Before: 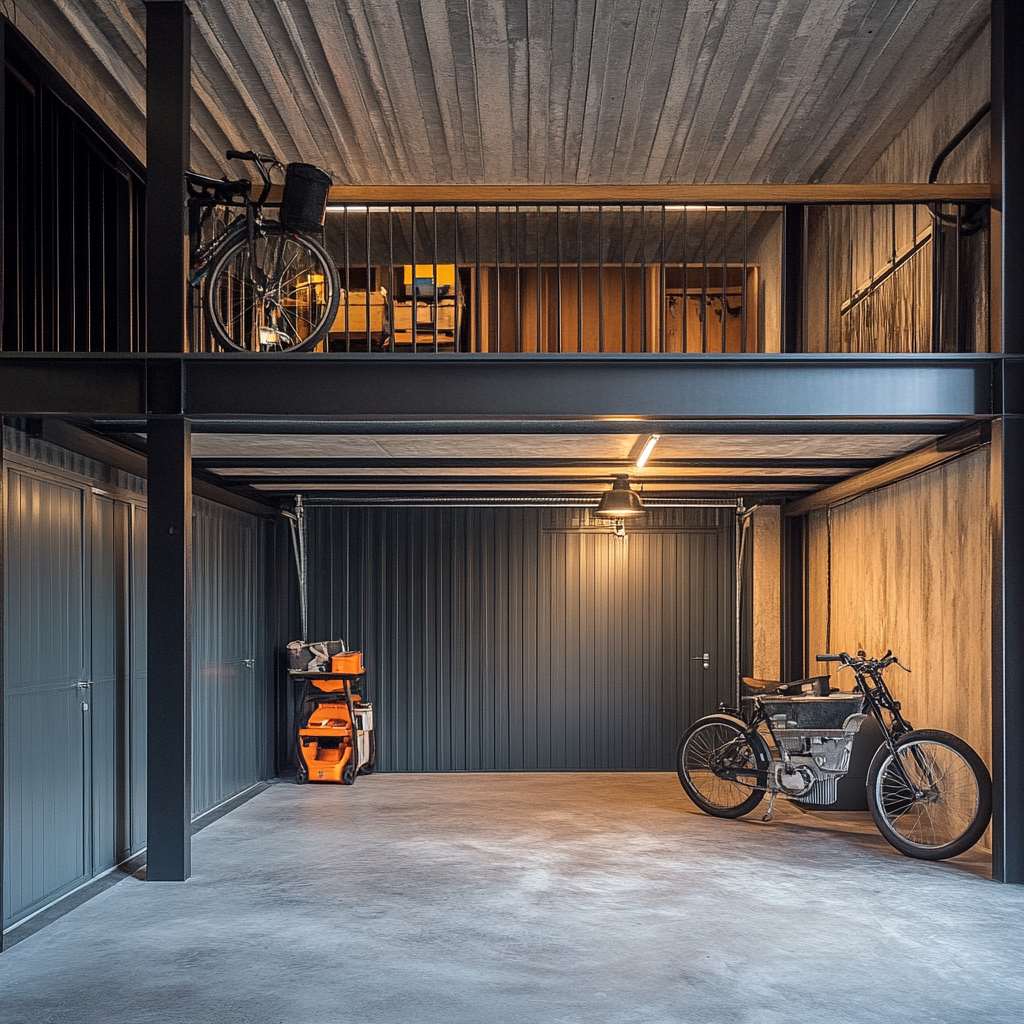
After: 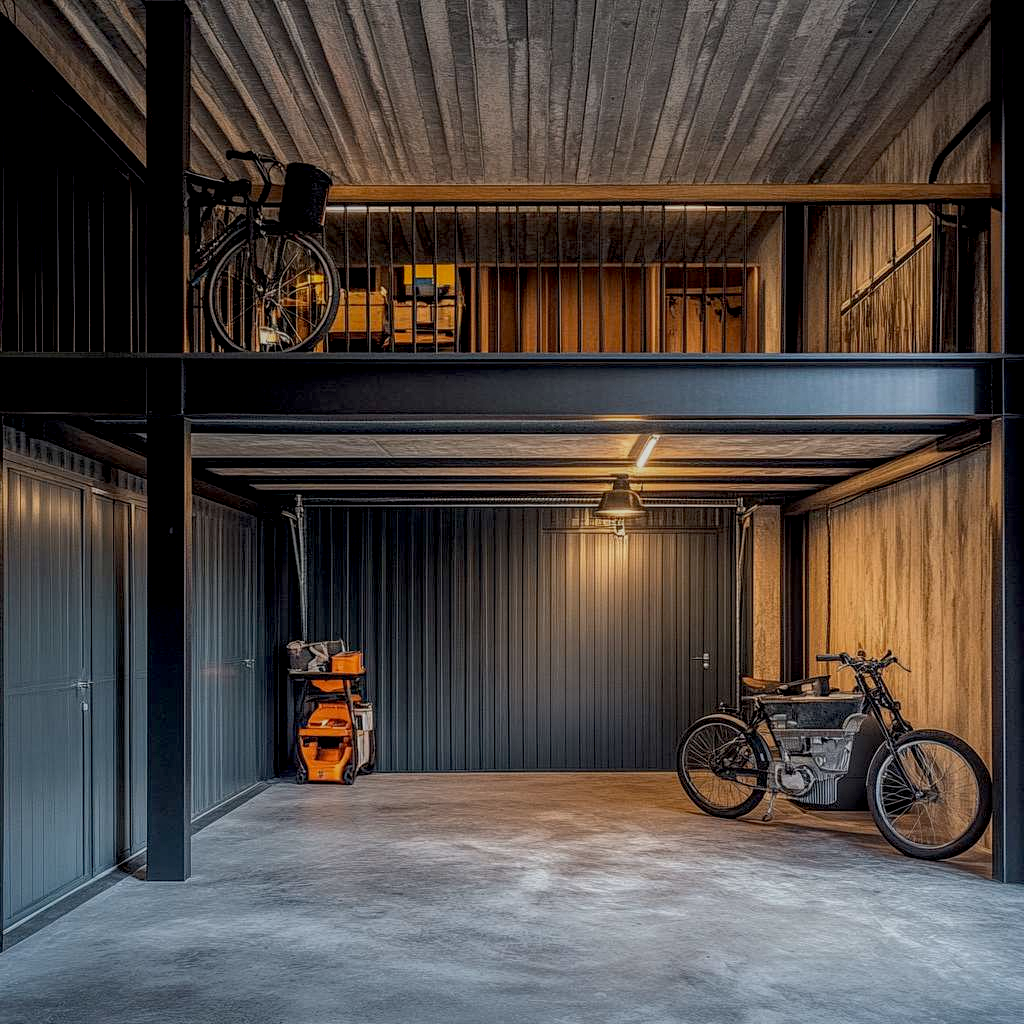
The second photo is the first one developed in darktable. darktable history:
exposure: black level correction 0.011, exposure -0.483 EV, compensate exposure bias true, compensate highlight preservation false
local contrast: highlights 75%, shadows 55%, detail 176%, midtone range 0.209
